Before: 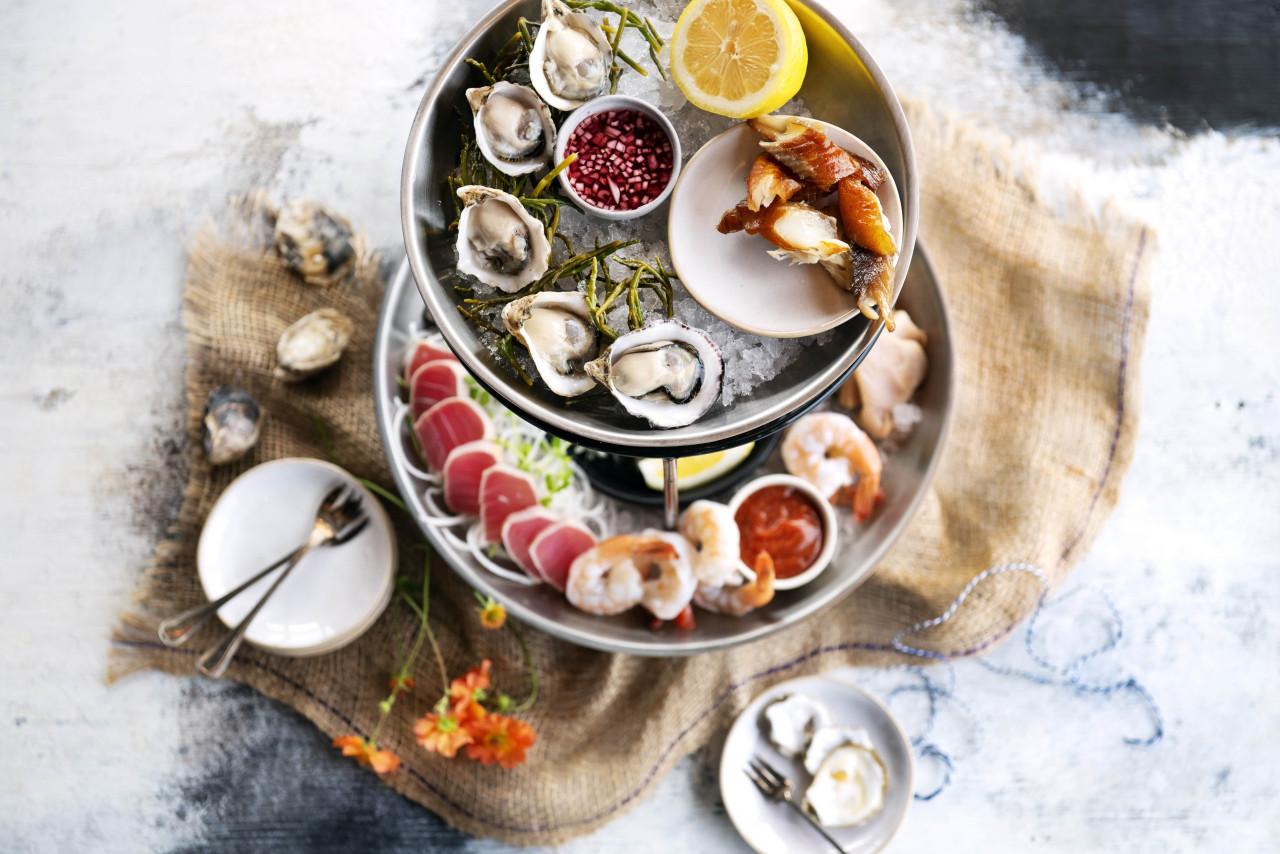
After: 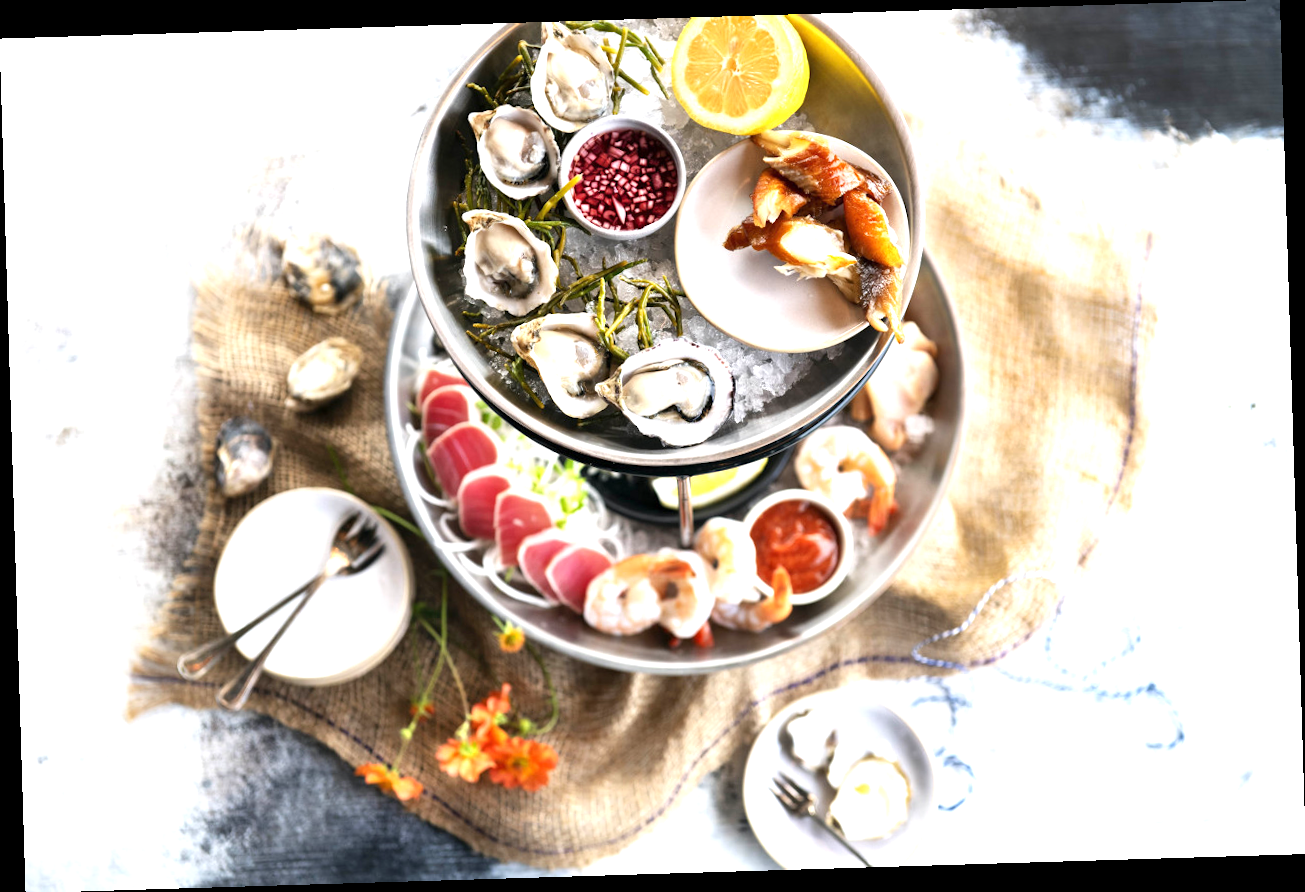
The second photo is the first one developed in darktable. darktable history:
exposure: exposure 0.781 EV, compensate highlight preservation false
rotate and perspective: rotation -1.75°, automatic cropping off
